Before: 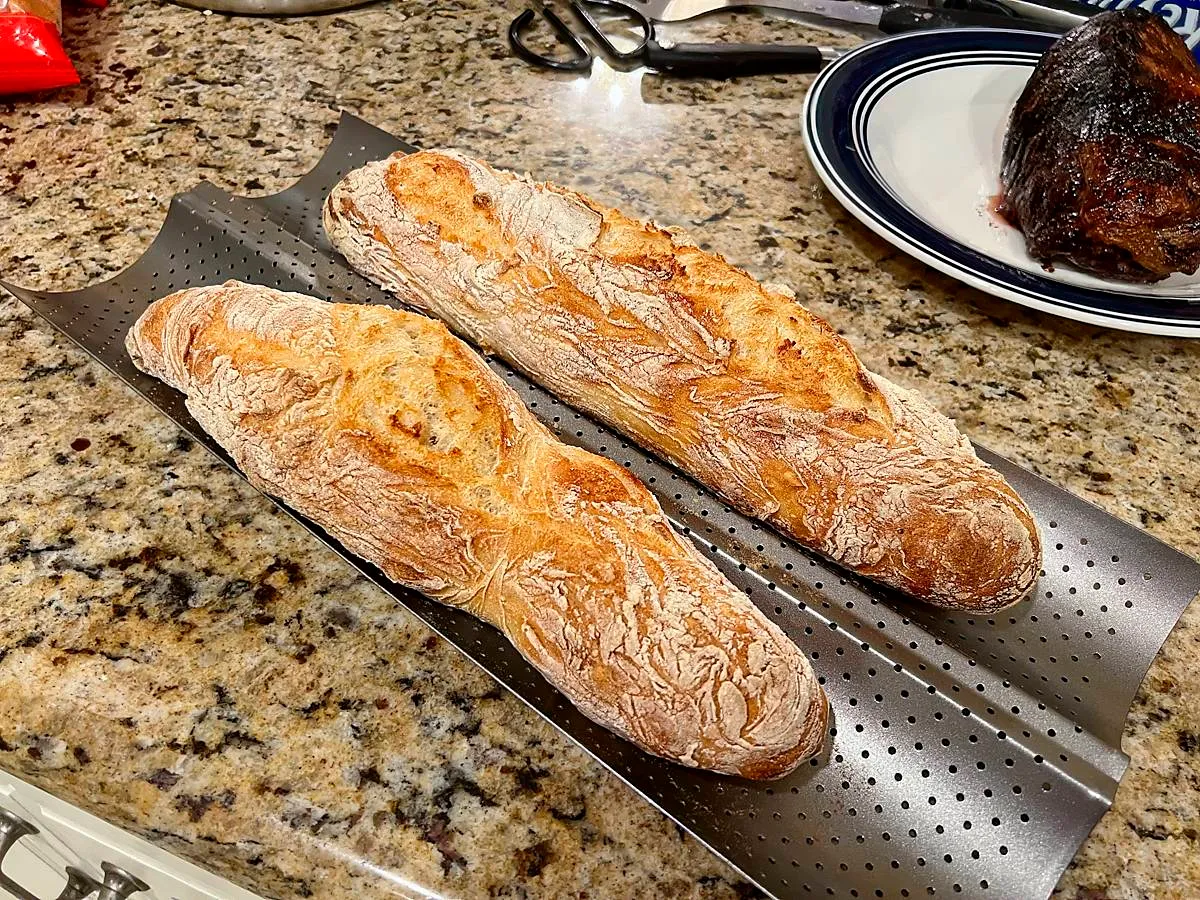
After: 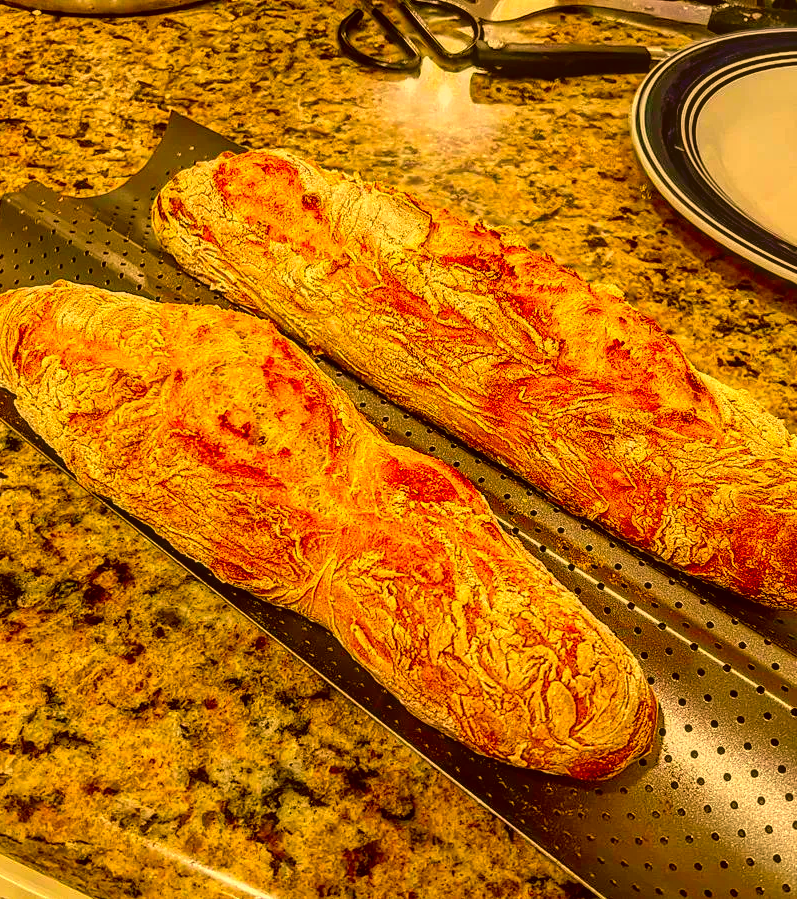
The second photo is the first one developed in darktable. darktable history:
local contrast: highlights 5%, shadows 2%, detail 134%
crop and rotate: left 14.316%, right 19.188%
shadows and highlights: shadows 60.02, soften with gaussian
color correction: highlights a* 10.48, highlights b* 30.59, shadows a* 2.66, shadows b* 18.31, saturation 1.74
